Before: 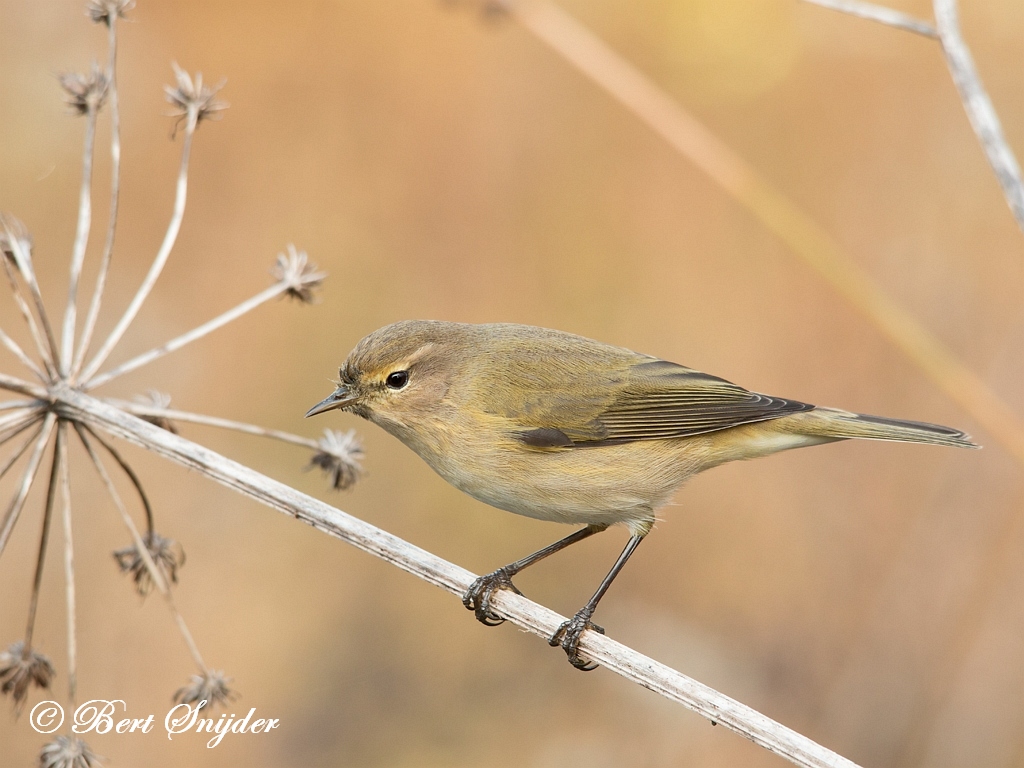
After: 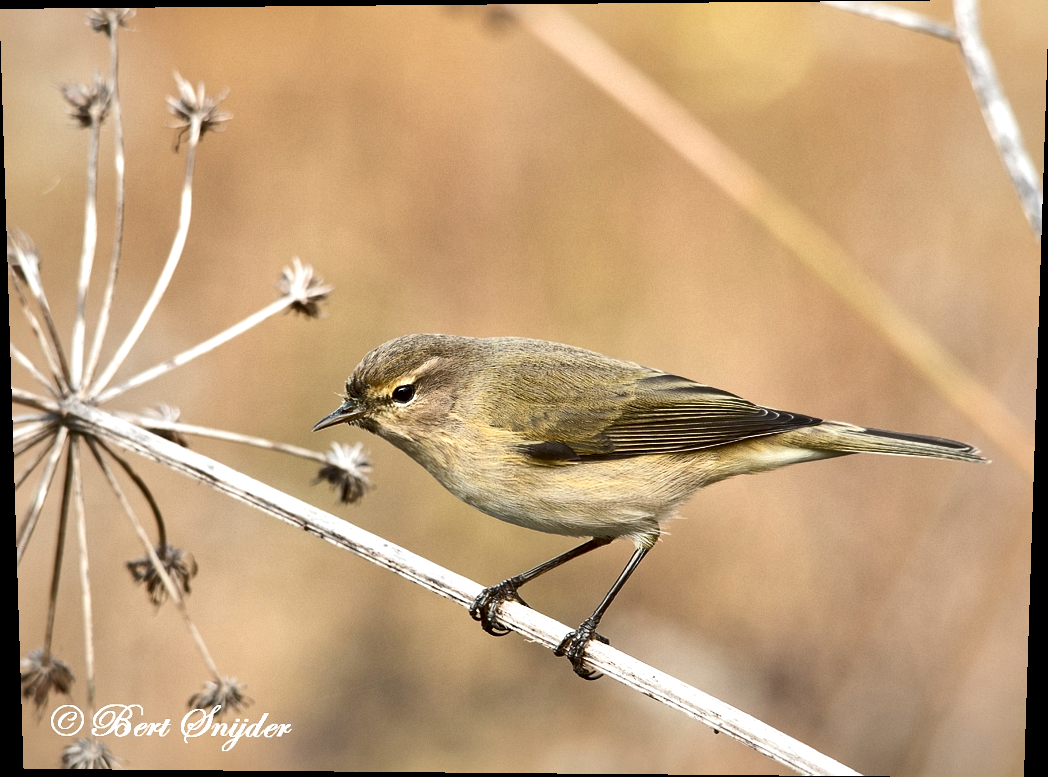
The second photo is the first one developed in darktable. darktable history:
rotate and perspective: lens shift (vertical) 0.048, lens shift (horizontal) -0.024, automatic cropping off
local contrast: mode bilateral grid, contrast 44, coarseness 69, detail 214%, midtone range 0.2
